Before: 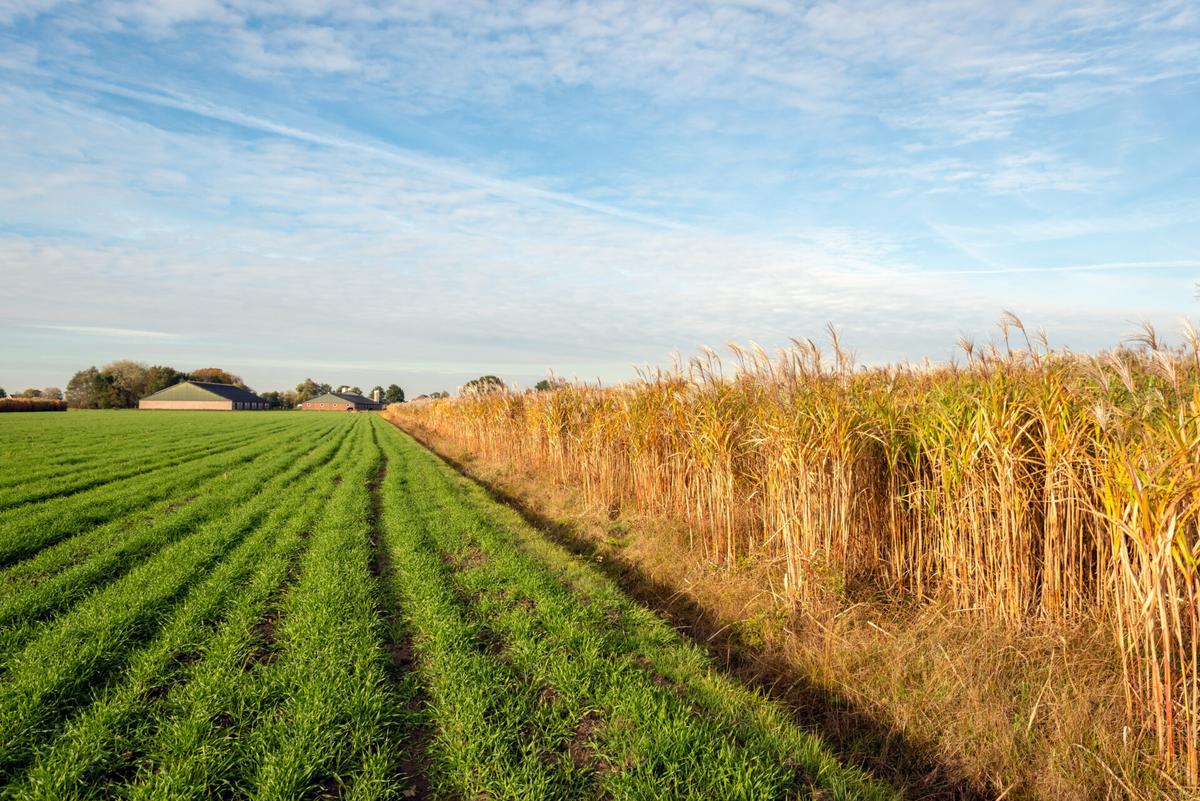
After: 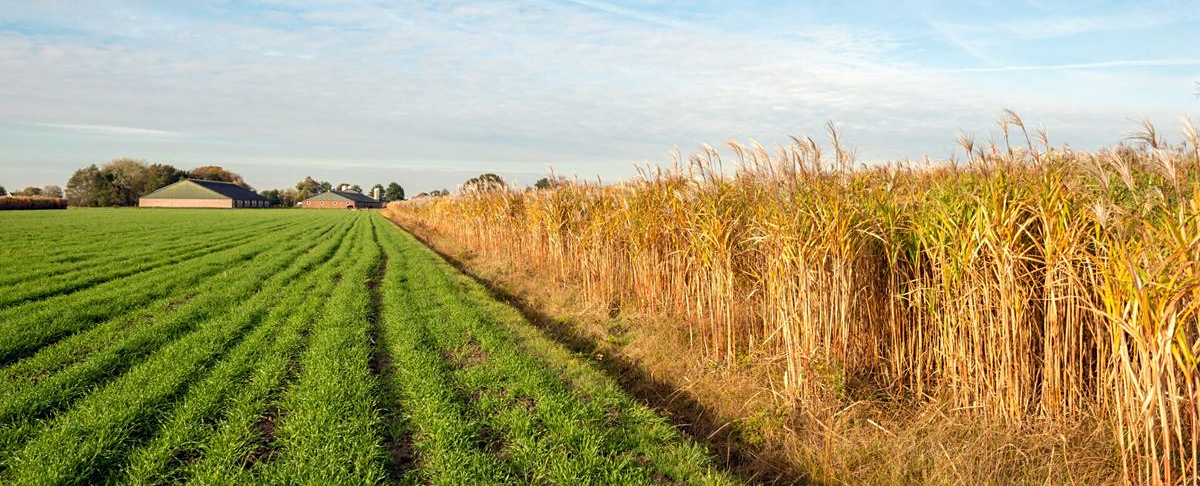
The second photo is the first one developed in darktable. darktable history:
crop and rotate: top 25.357%, bottom 13.942%
sharpen: amount 0.2
